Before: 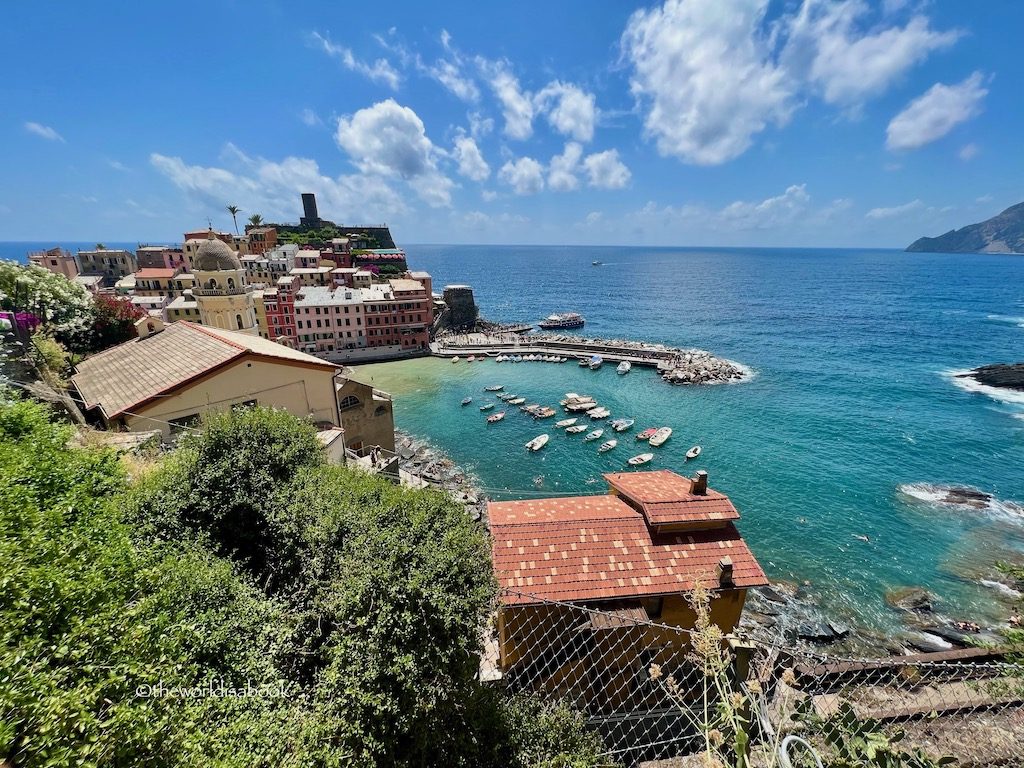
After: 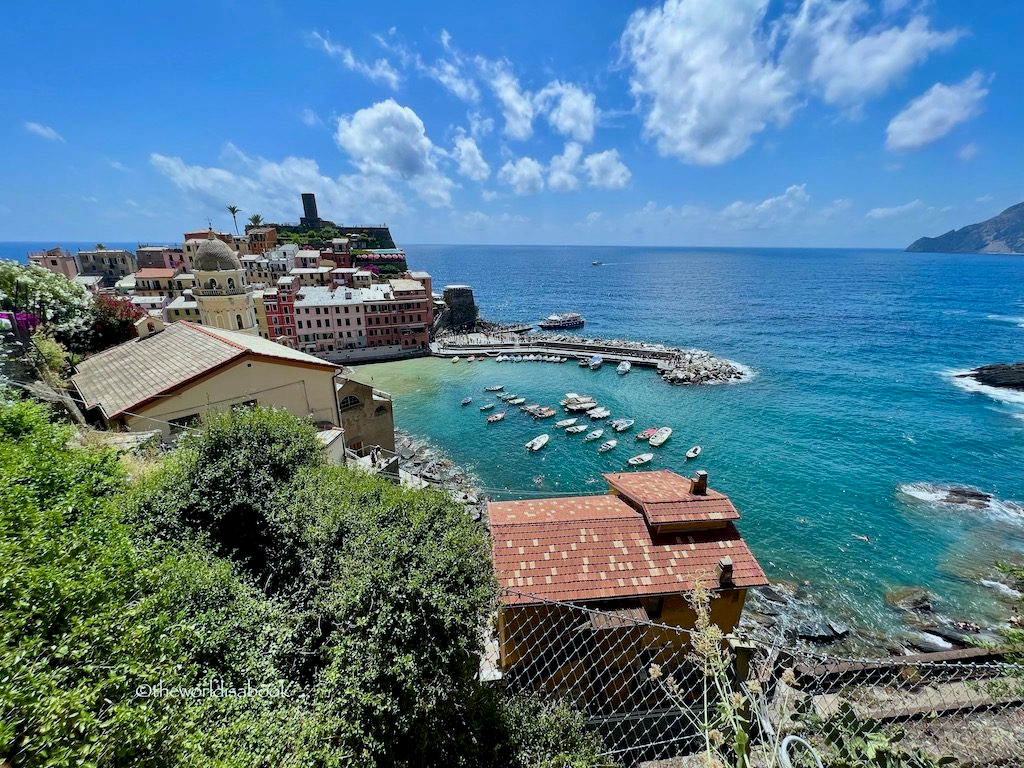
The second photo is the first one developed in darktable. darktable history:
white balance: red 0.925, blue 1.046
